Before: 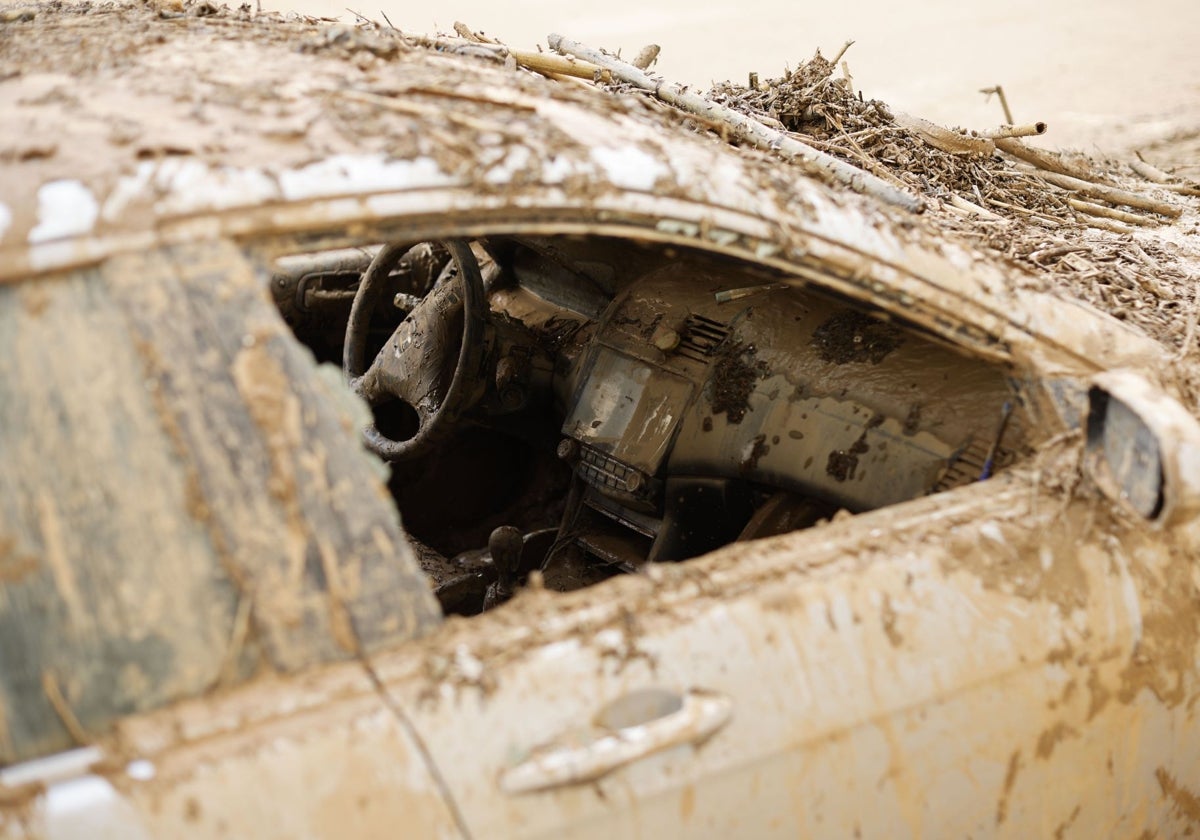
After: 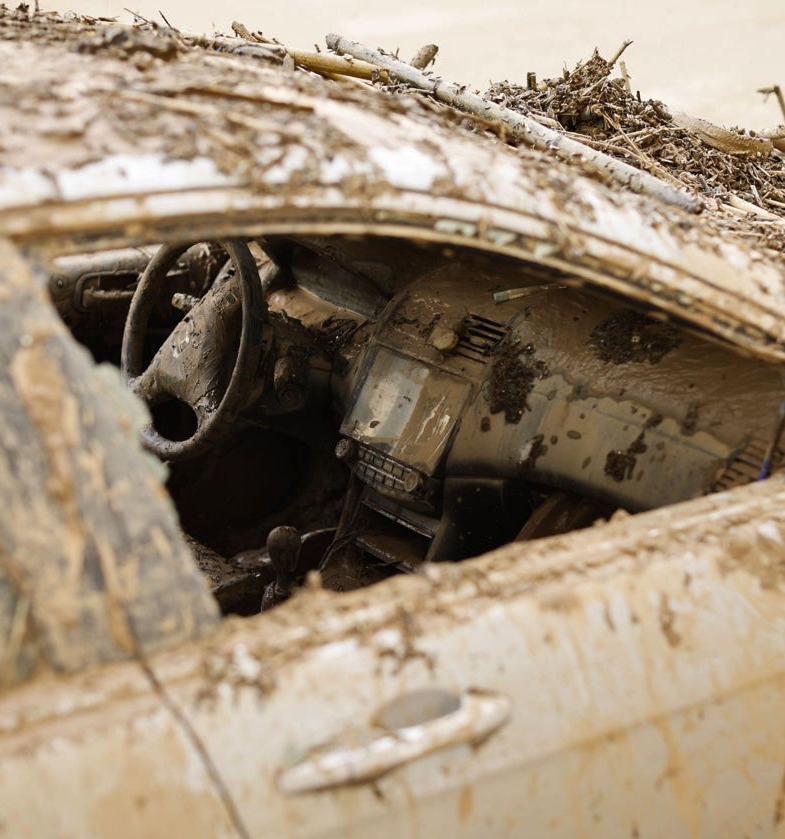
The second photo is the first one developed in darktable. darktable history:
shadows and highlights: shadows 59.15, soften with gaussian
crop and rotate: left 18.55%, right 16.01%
